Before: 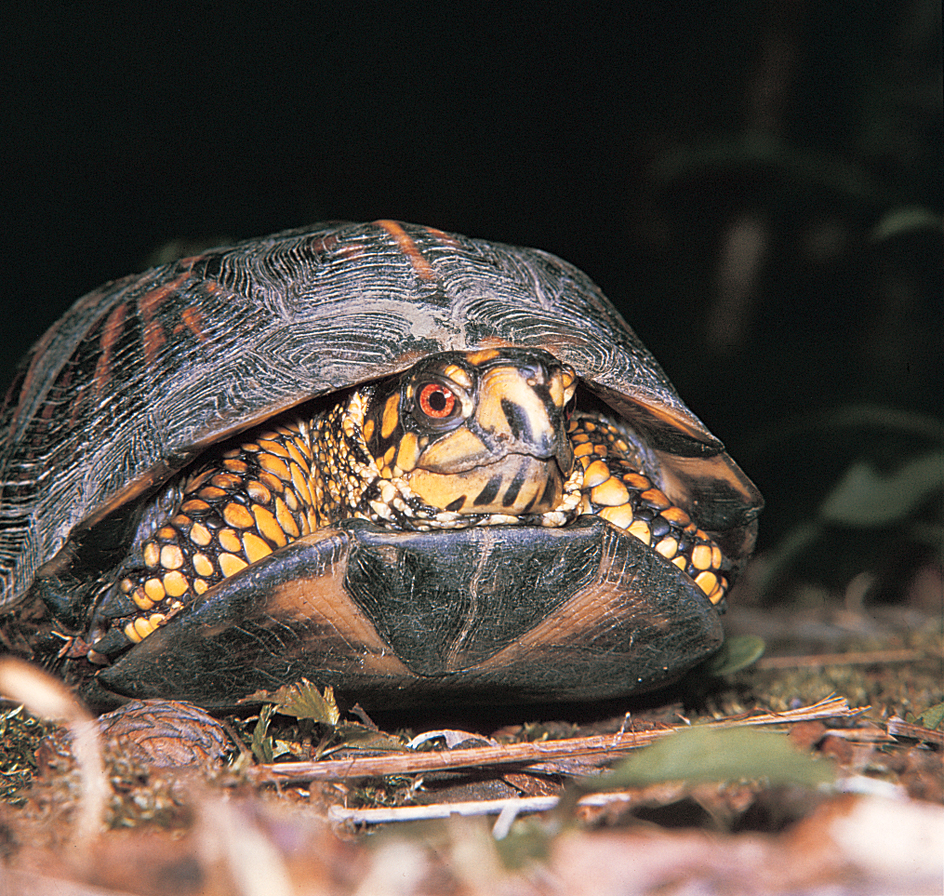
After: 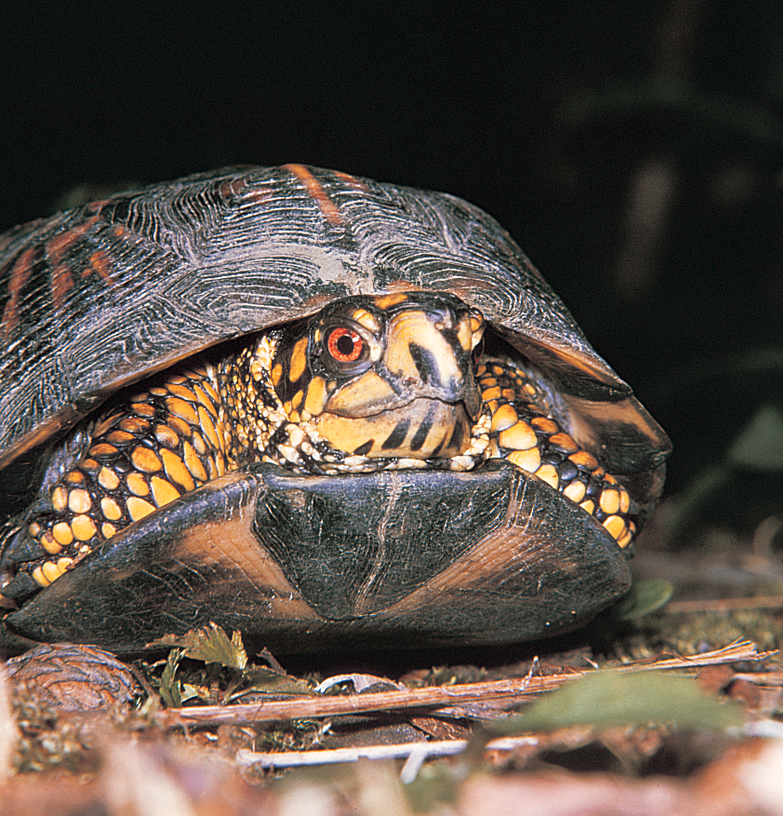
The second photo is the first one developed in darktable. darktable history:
crop: left 9.827%, top 6.346%, right 7.149%, bottom 2.551%
